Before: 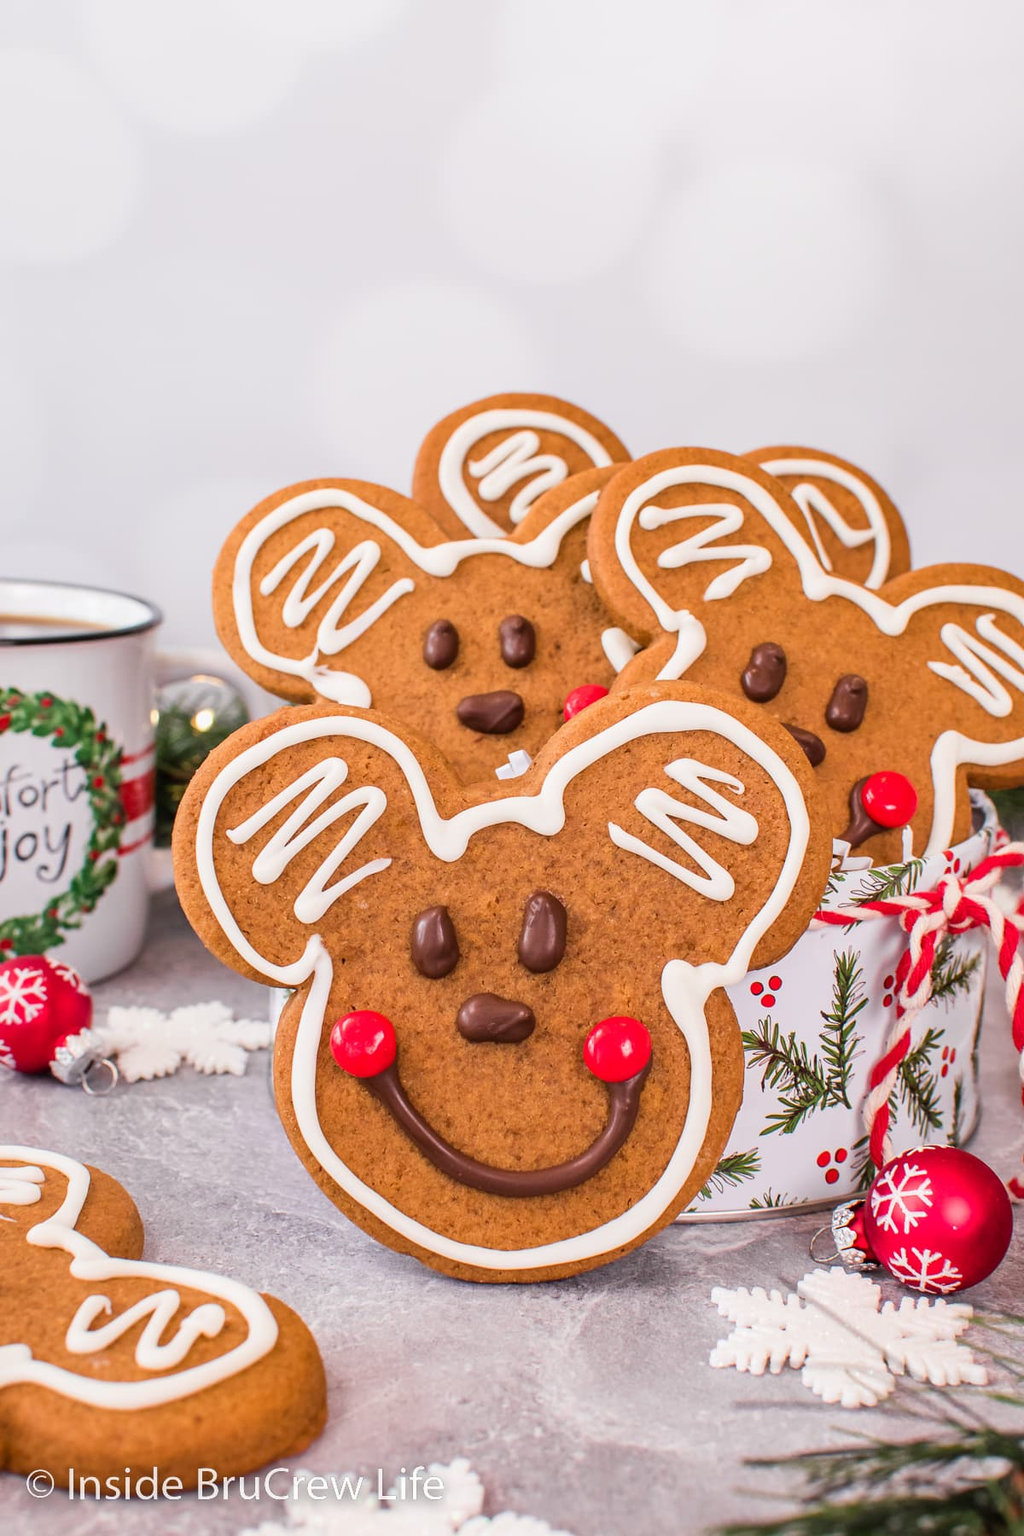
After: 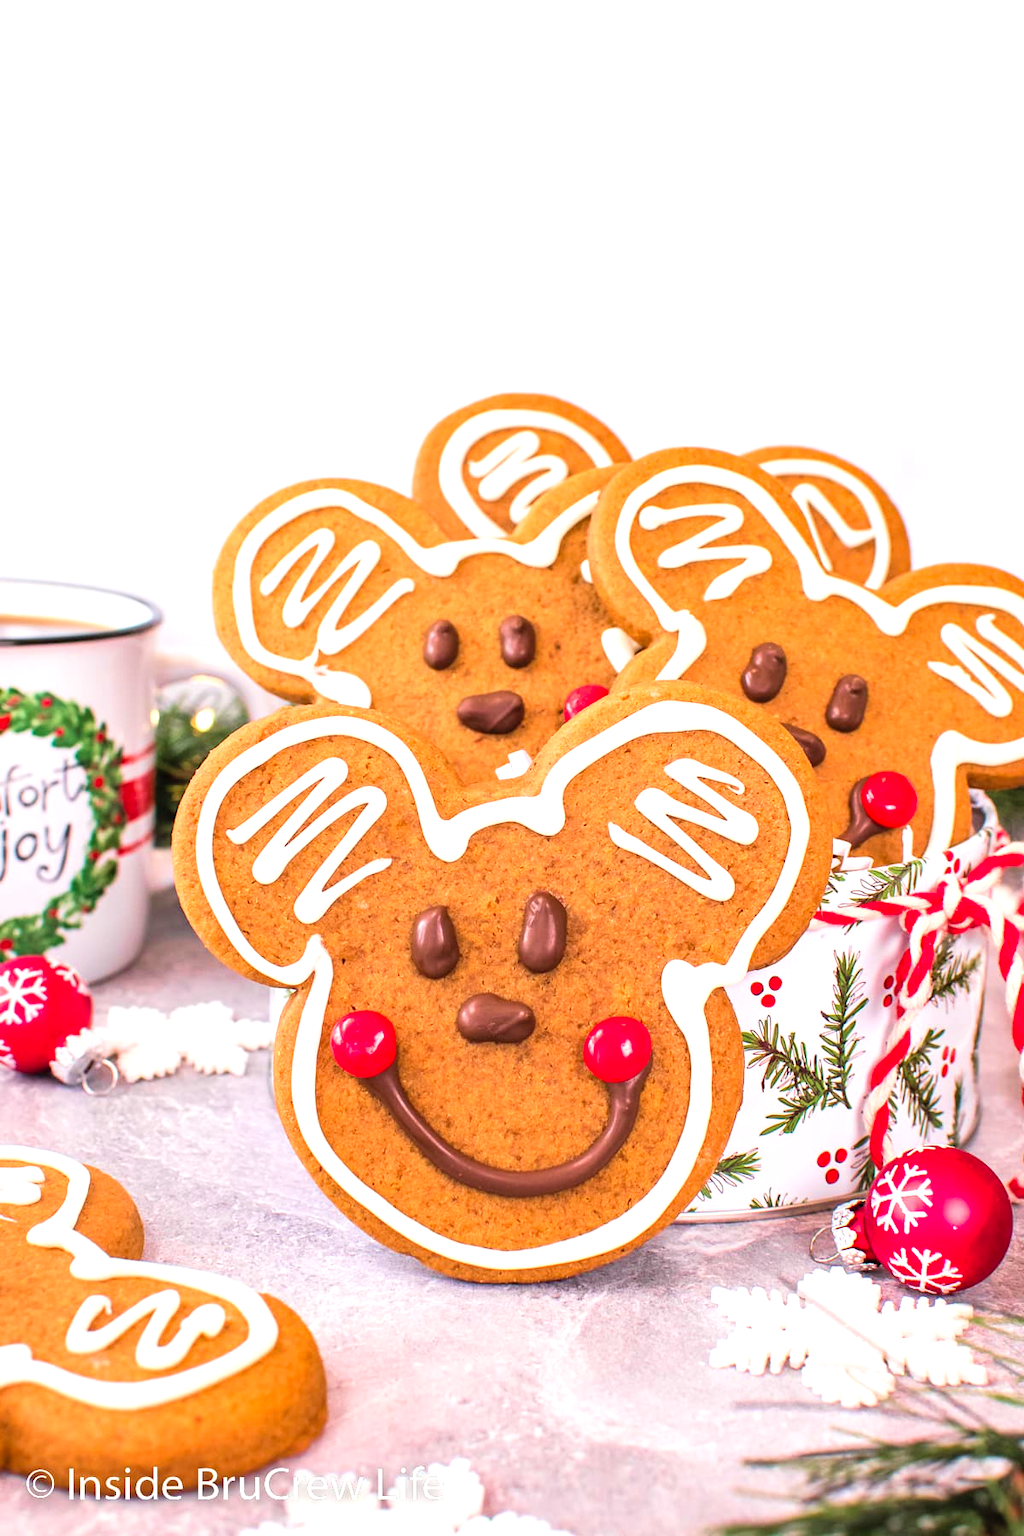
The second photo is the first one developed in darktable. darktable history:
velvia: on, module defaults
contrast brightness saturation: contrast 0.072, brightness 0.085, saturation 0.183
exposure: exposure 0.194 EV, compensate exposure bias true, compensate highlight preservation false
tone equalizer: -8 EV -0.407 EV, -7 EV -0.358 EV, -6 EV -0.365 EV, -5 EV -0.218 EV, -3 EV 0.233 EV, -2 EV 0.311 EV, -1 EV 0.393 EV, +0 EV 0.434 EV
